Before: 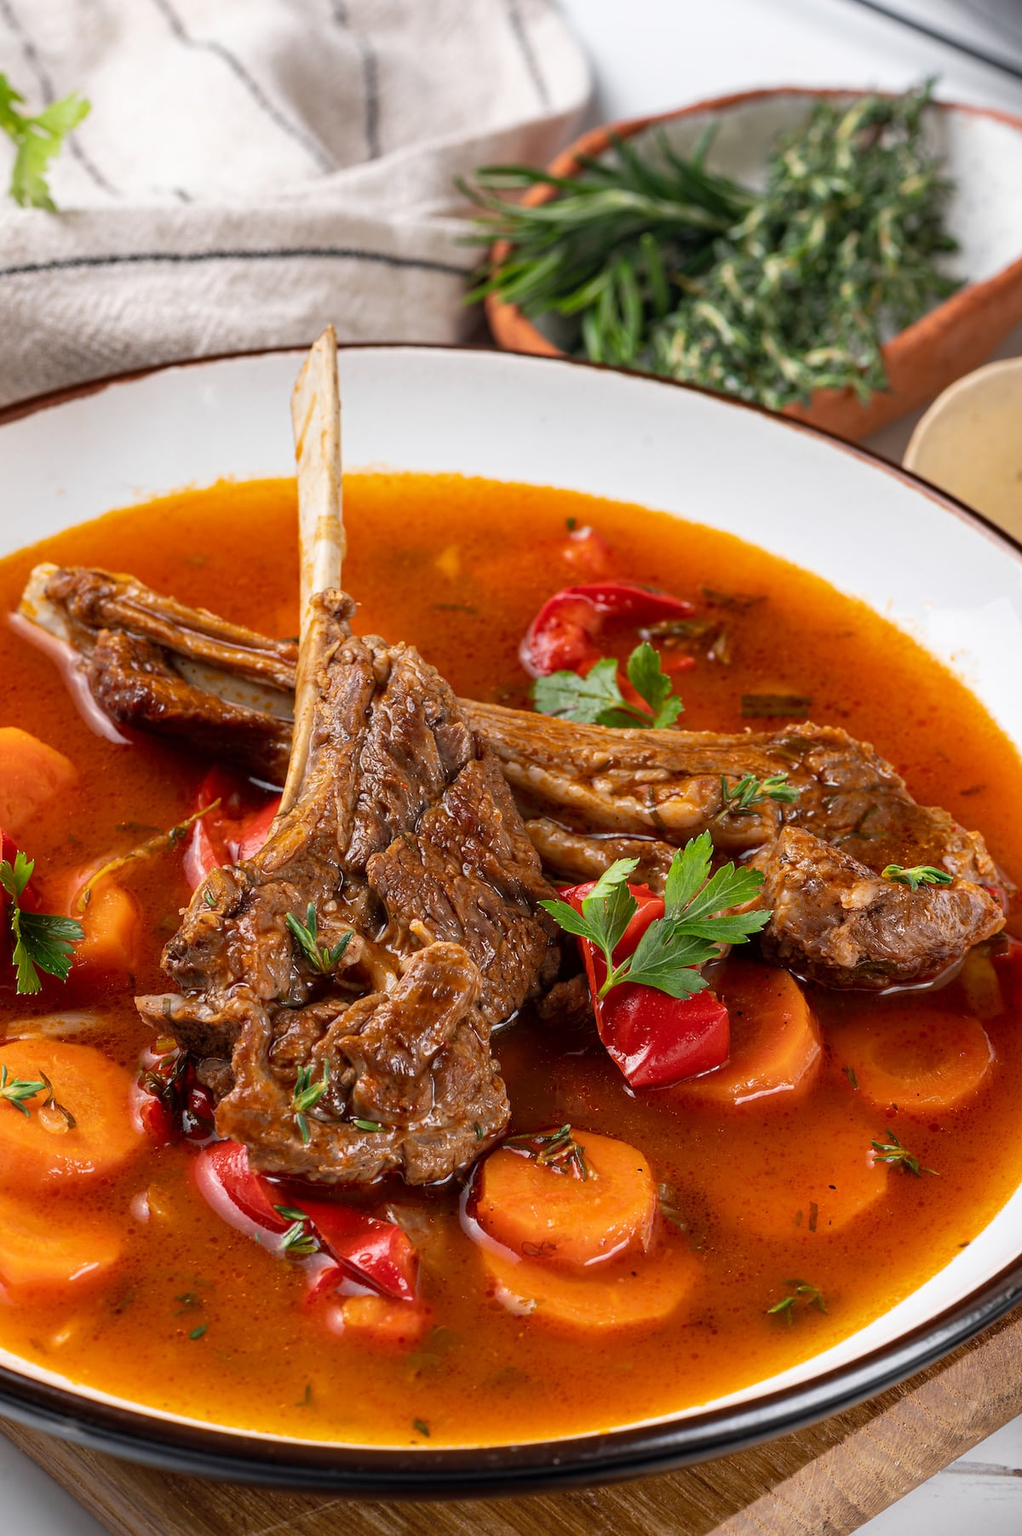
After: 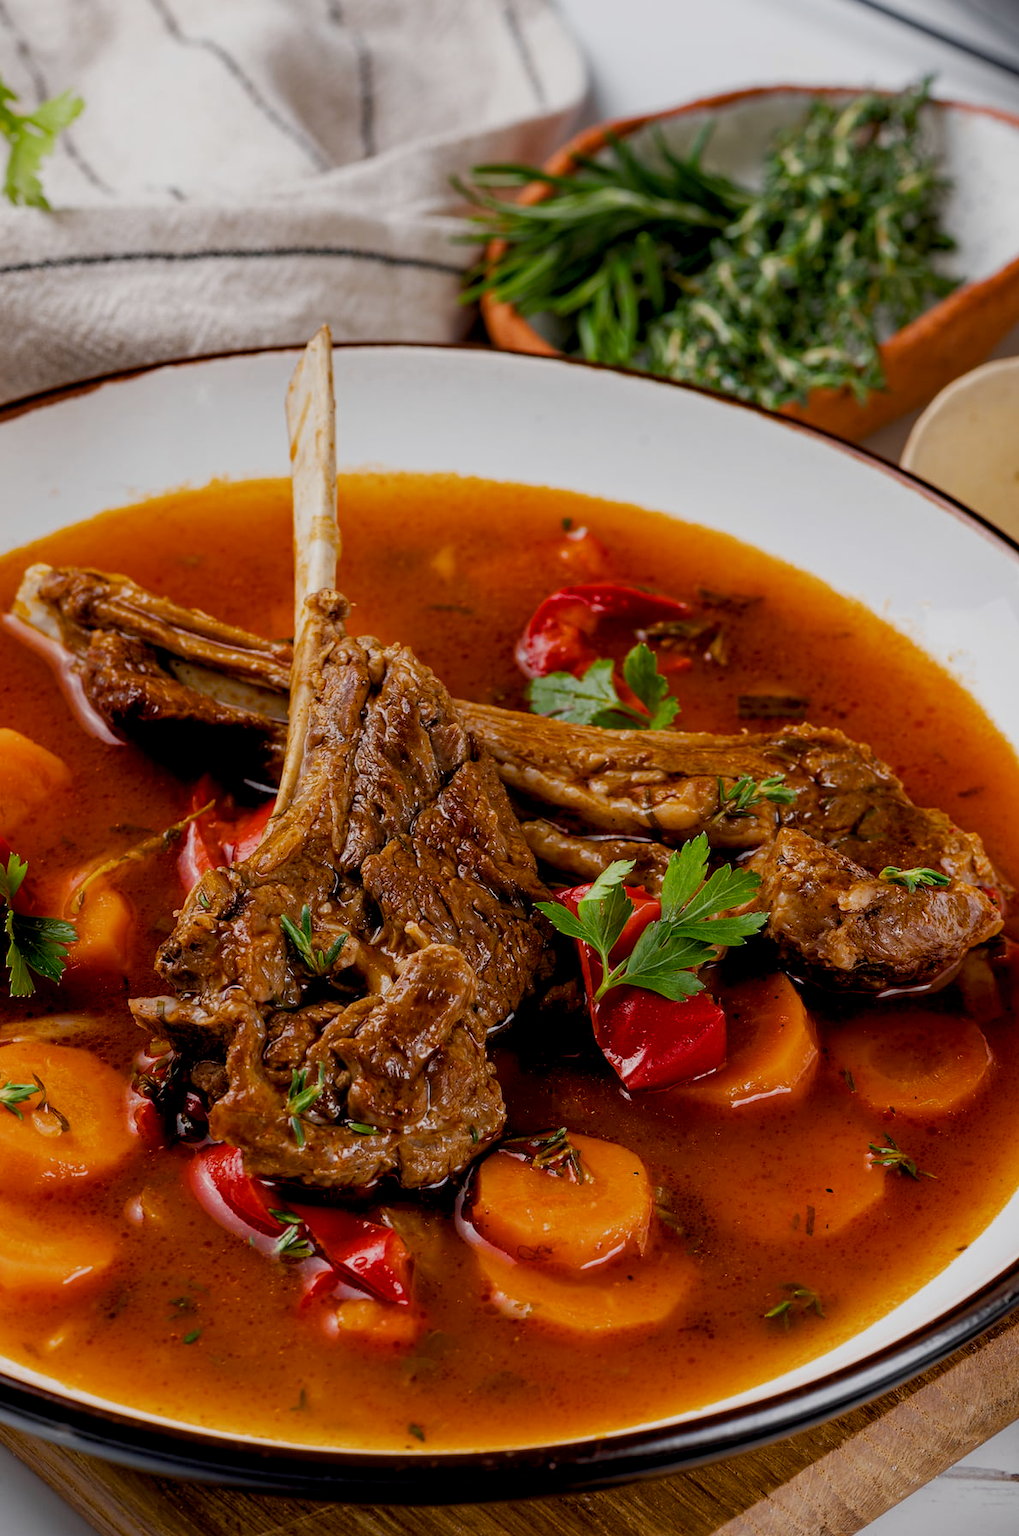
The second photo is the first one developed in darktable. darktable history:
exposure: exposure -0.491 EV, compensate highlight preservation false
color balance rgb: global offset › luminance -0.872%, linear chroma grading › global chroma -14.724%, perceptual saturation grading › global saturation 0.724%, perceptual saturation grading › highlights -16.711%, perceptual saturation grading › mid-tones 33.555%, perceptual saturation grading › shadows 50.394%, global vibrance 20%
crop and rotate: left 0.682%, top 0.174%, bottom 0.295%
